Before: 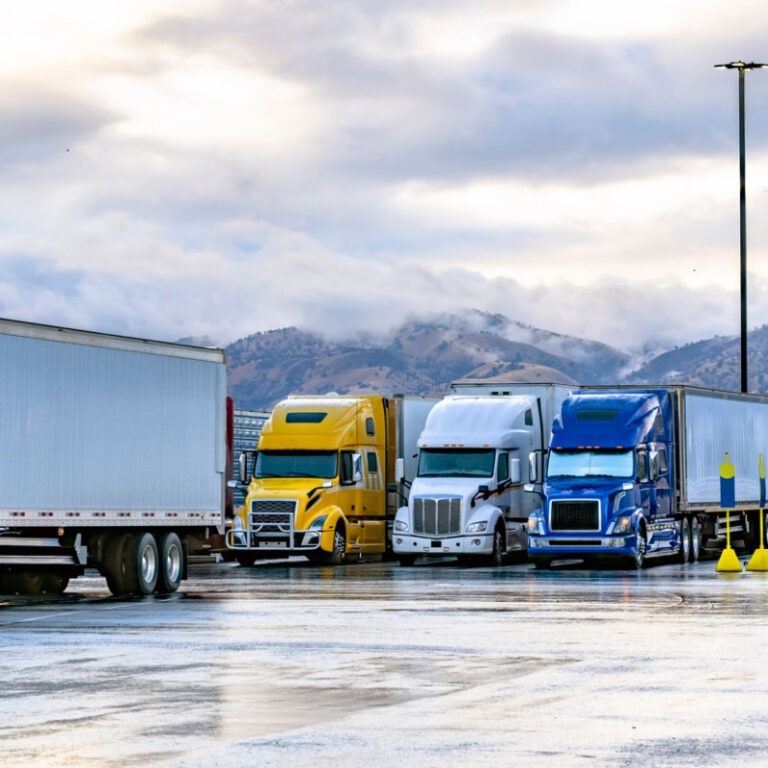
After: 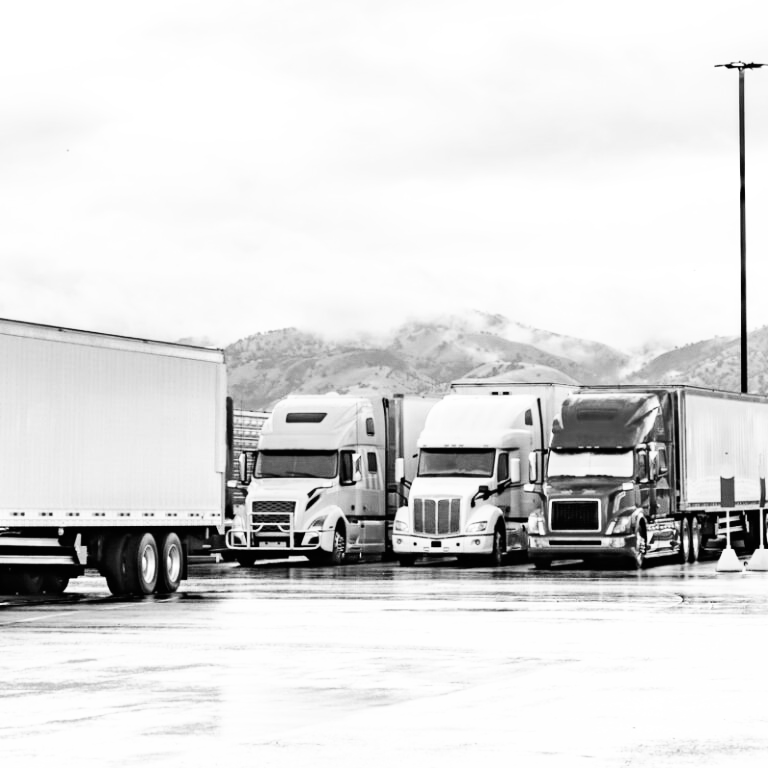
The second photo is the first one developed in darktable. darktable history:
base curve: curves: ch0 [(0, 0) (0.007, 0.004) (0.027, 0.03) (0.046, 0.07) (0.207, 0.54) (0.442, 0.872) (0.673, 0.972) (1, 1)], preserve colors none
monochrome: on, module defaults
